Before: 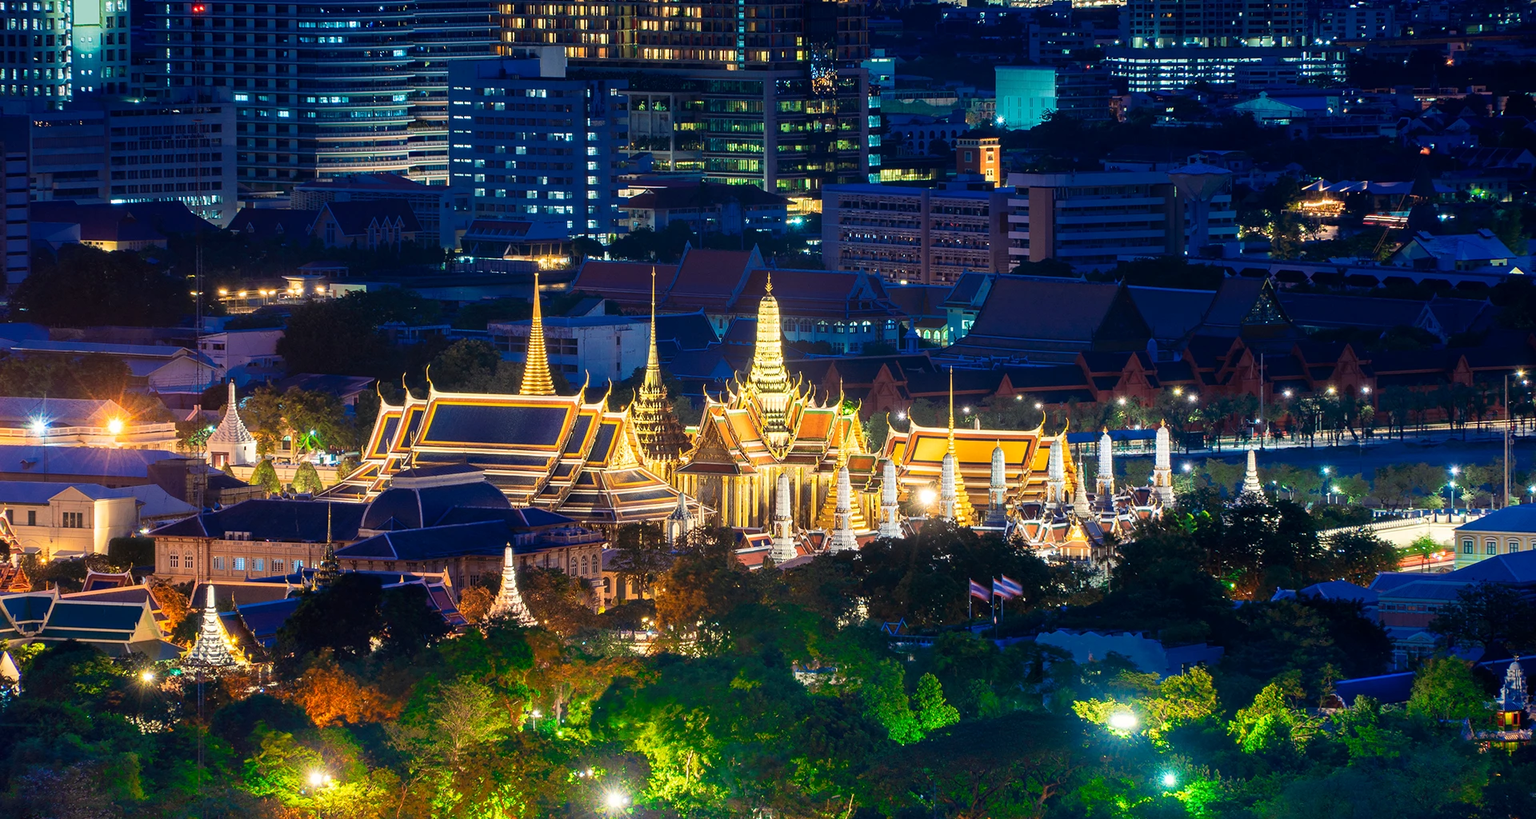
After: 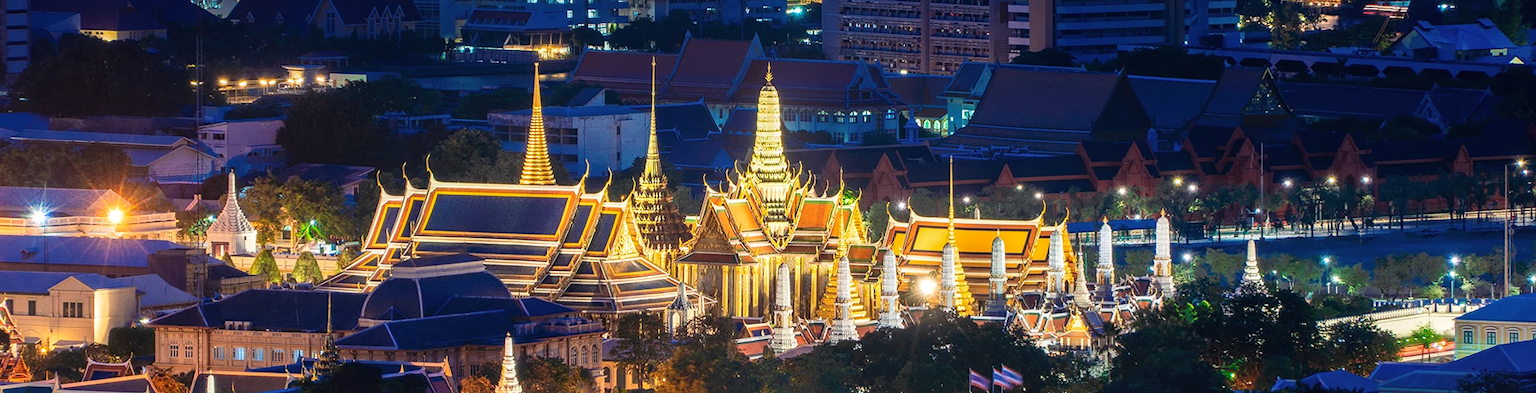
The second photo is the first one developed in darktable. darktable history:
crop and rotate: top 25.772%, bottom 26.104%
local contrast: detail 115%
exposure: black level correction -0.001, exposure 0.079 EV, compensate highlight preservation false
